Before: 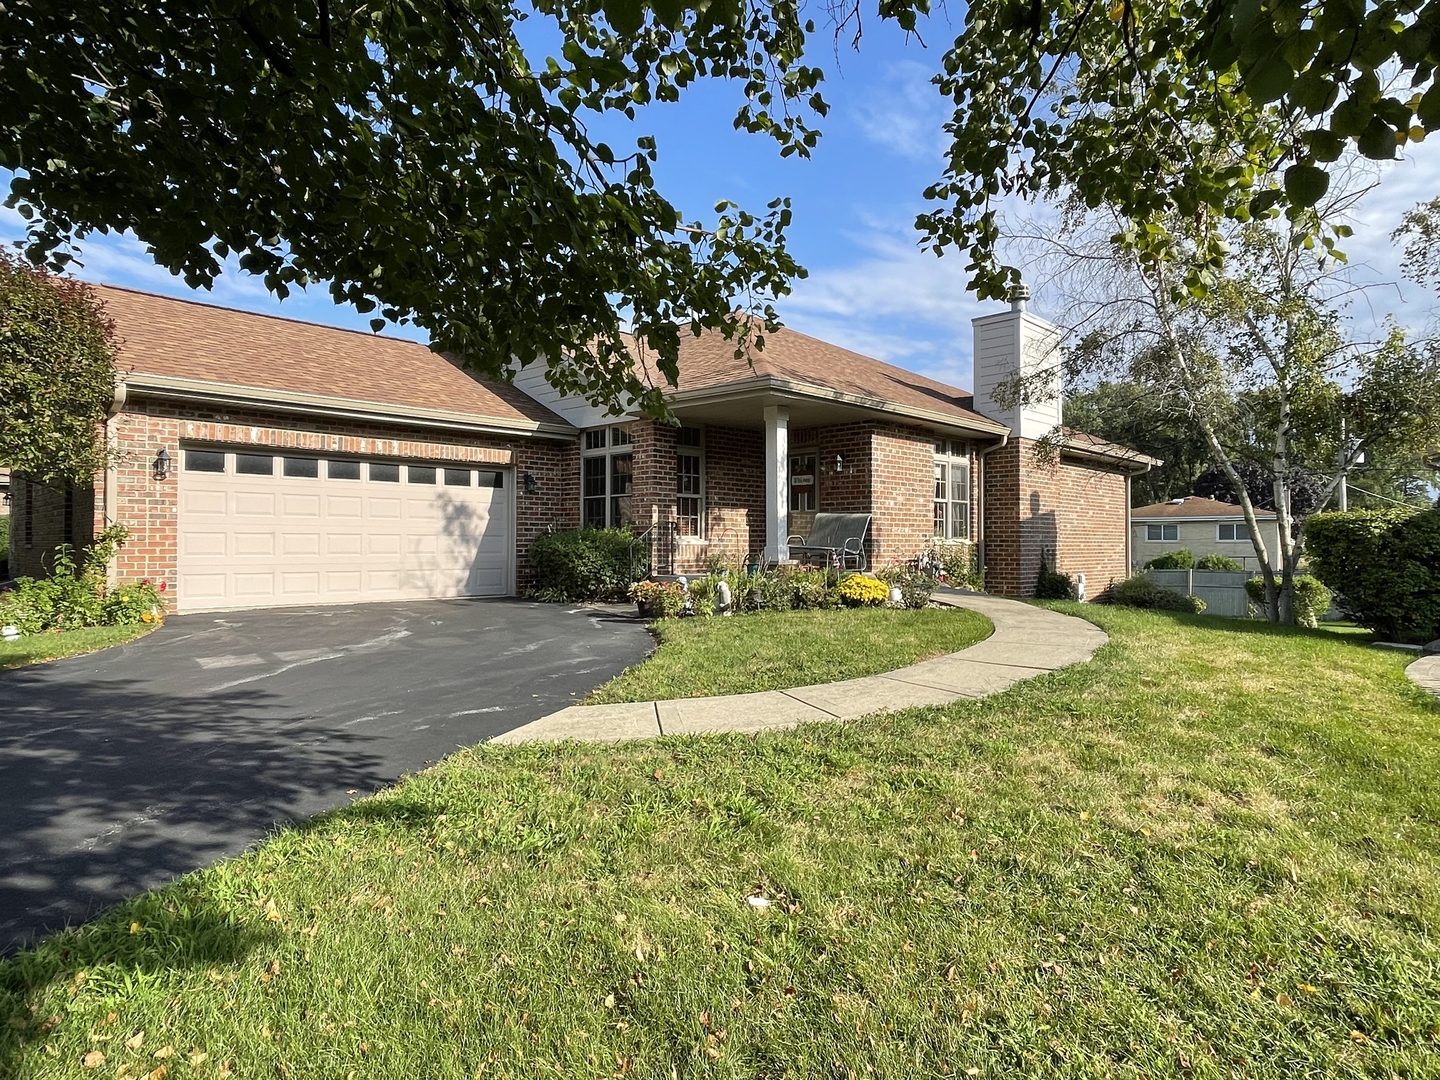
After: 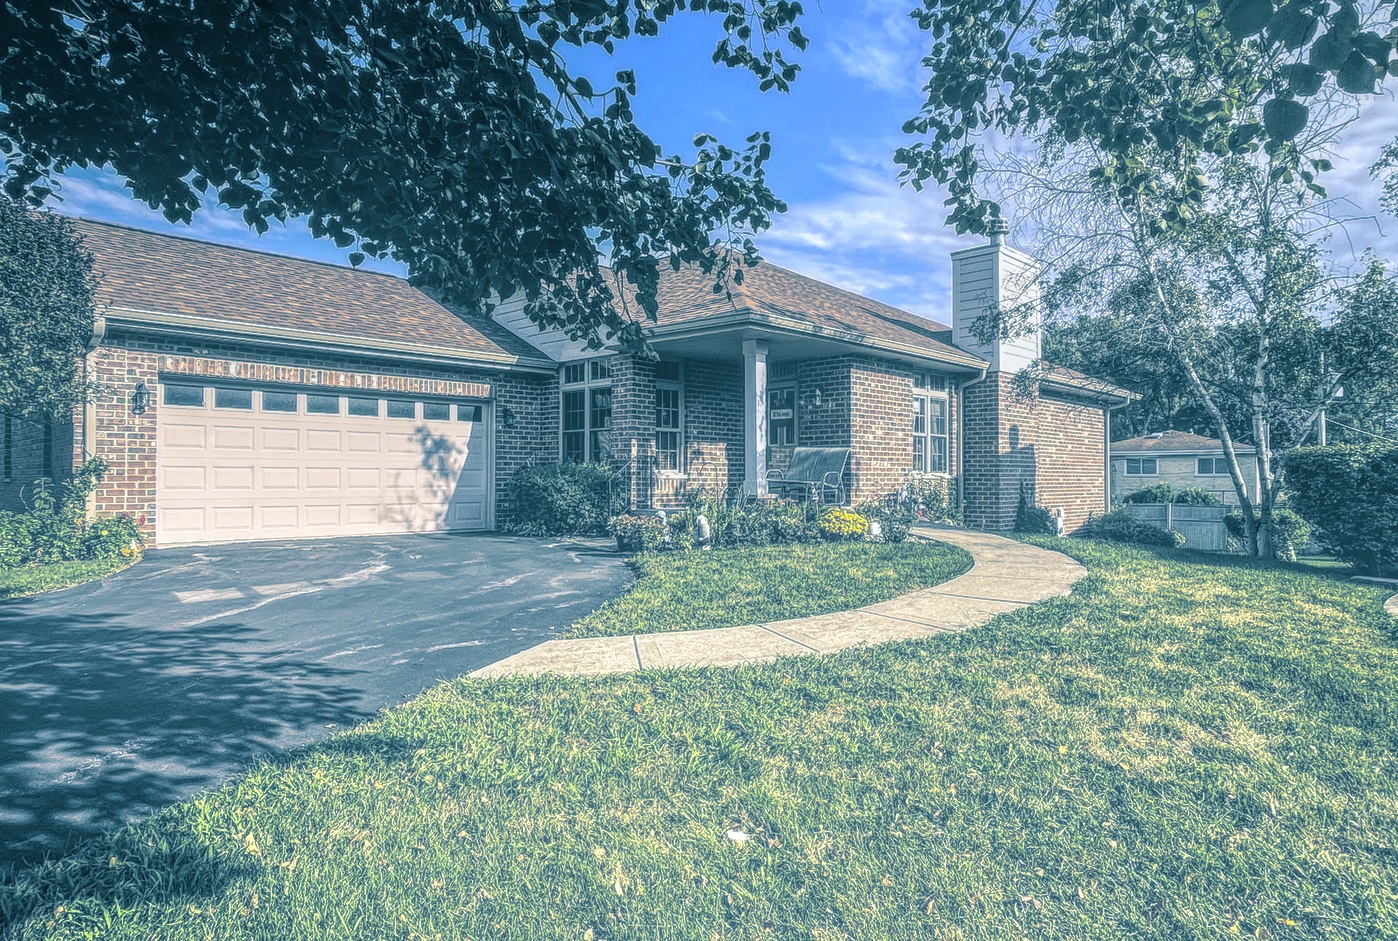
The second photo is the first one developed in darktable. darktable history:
split-toning: shadows › hue 212.4°, balance -70
crop: left 1.507%, top 6.147%, right 1.379%, bottom 6.637%
tone equalizer: -8 EV -0.417 EV, -7 EV -0.389 EV, -6 EV -0.333 EV, -5 EV -0.222 EV, -3 EV 0.222 EV, -2 EV 0.333 EV, -1 EV 0.389 EV, +0 EV 0.417 EV, edges refinement/feathering 500, mask exposure compensation -1.57 EV, preserve details no
local contrast: highlights 0%, shadows 0%, detail 200%, midtone range 0.25
white balance: red 0.984, blue 1.059
bloom: size 40%
